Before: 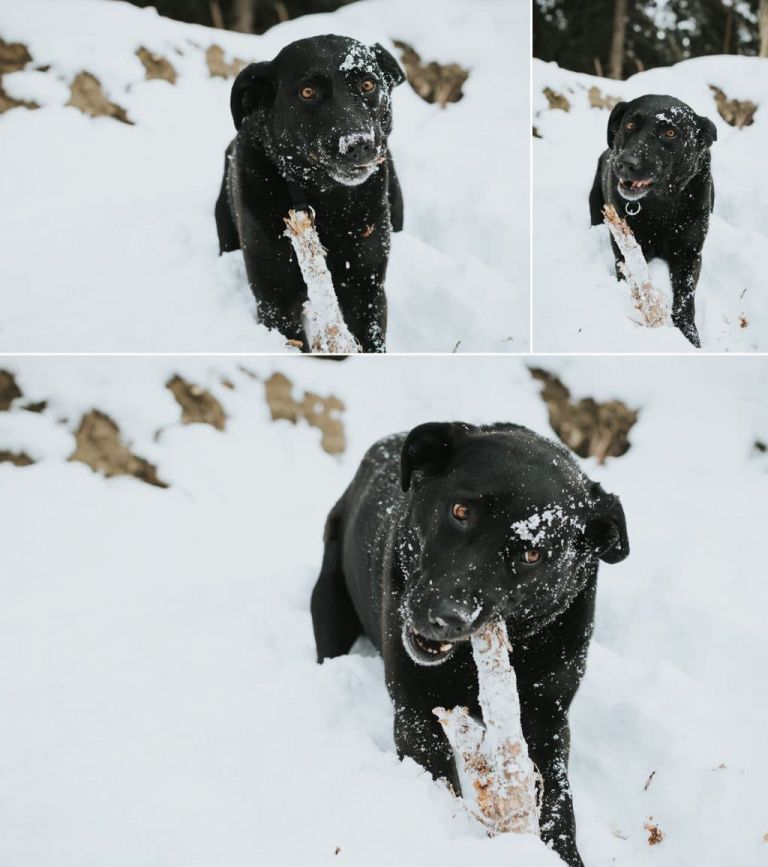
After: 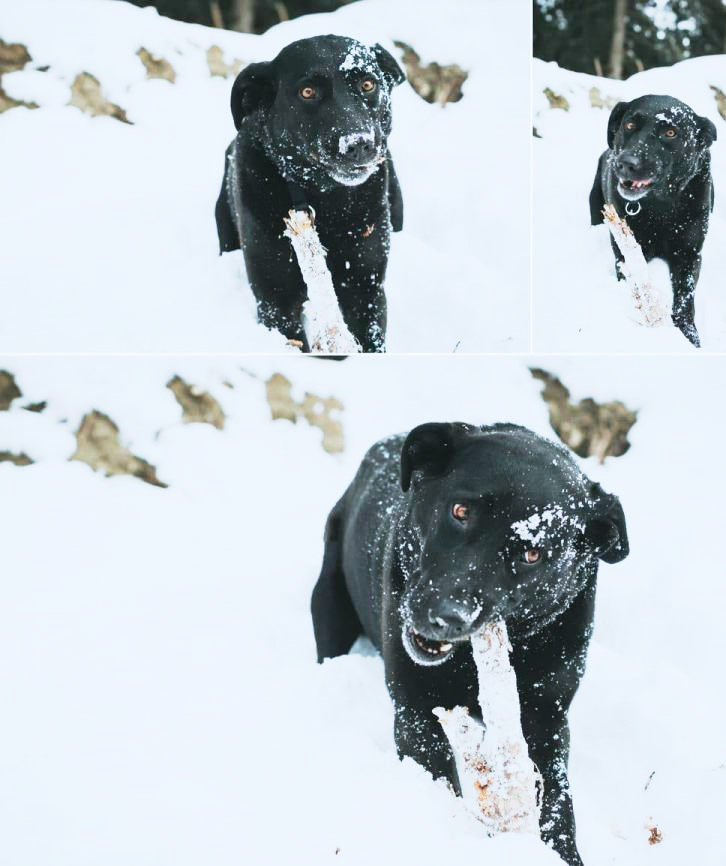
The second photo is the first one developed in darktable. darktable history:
base curve: curves: ch0 [(0, 0) (0.088, 0.125) (0.176, 0.251) (0.354, 0.501) (0.613, 0.749) (1, 0.877)], preserve colors none
color calibration: output R [0.948, 0.091, -0.04, 0], output G [-0.3, 1.384, -0.085, 0], output B [-0.108, 0.061, 1.08, 0], x 0.37, y 0.382, temperature 4315.75 K
exposure: black level correction -0.002, exposure 0.537 EV, compensate highlight preservation false
crop and rotate: left 0%, right 5.394%
